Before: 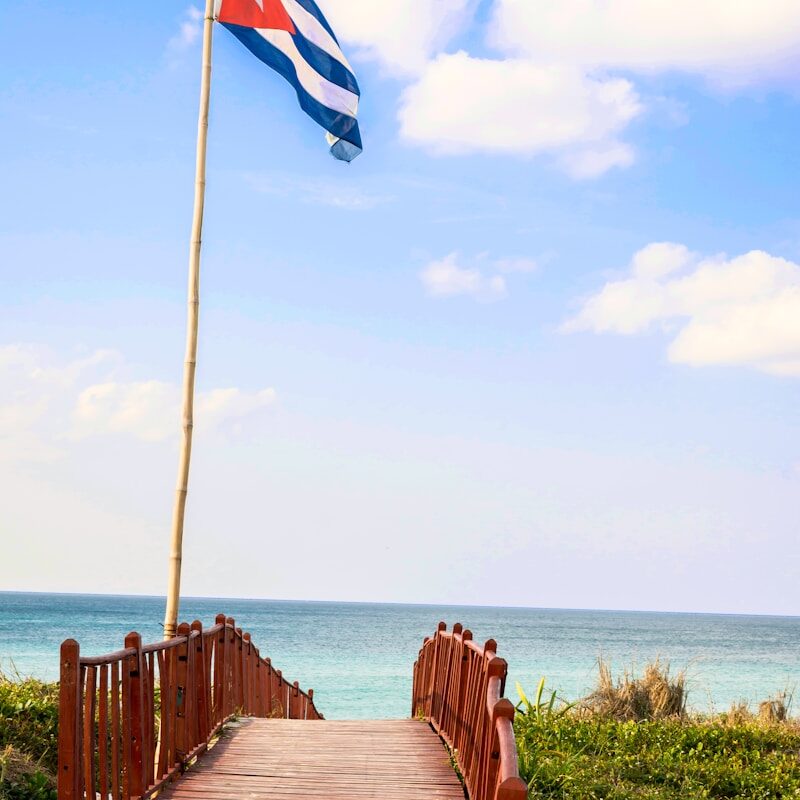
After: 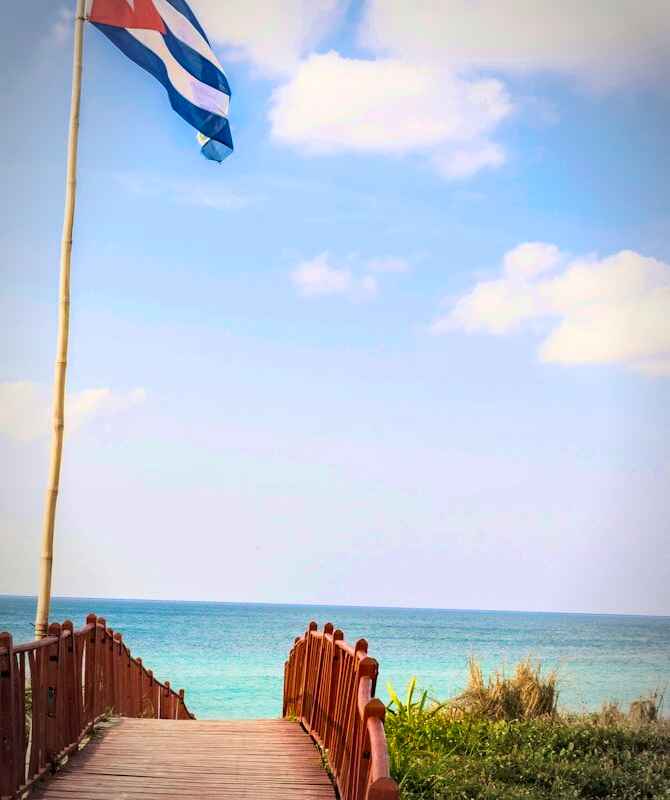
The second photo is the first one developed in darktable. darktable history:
vignetting: automatic ratio true
velvia: strength 45%
crop: left 16.145%
color balance rgb: perceptual saturation grading › global saturation 20%, global vibrance 20%
